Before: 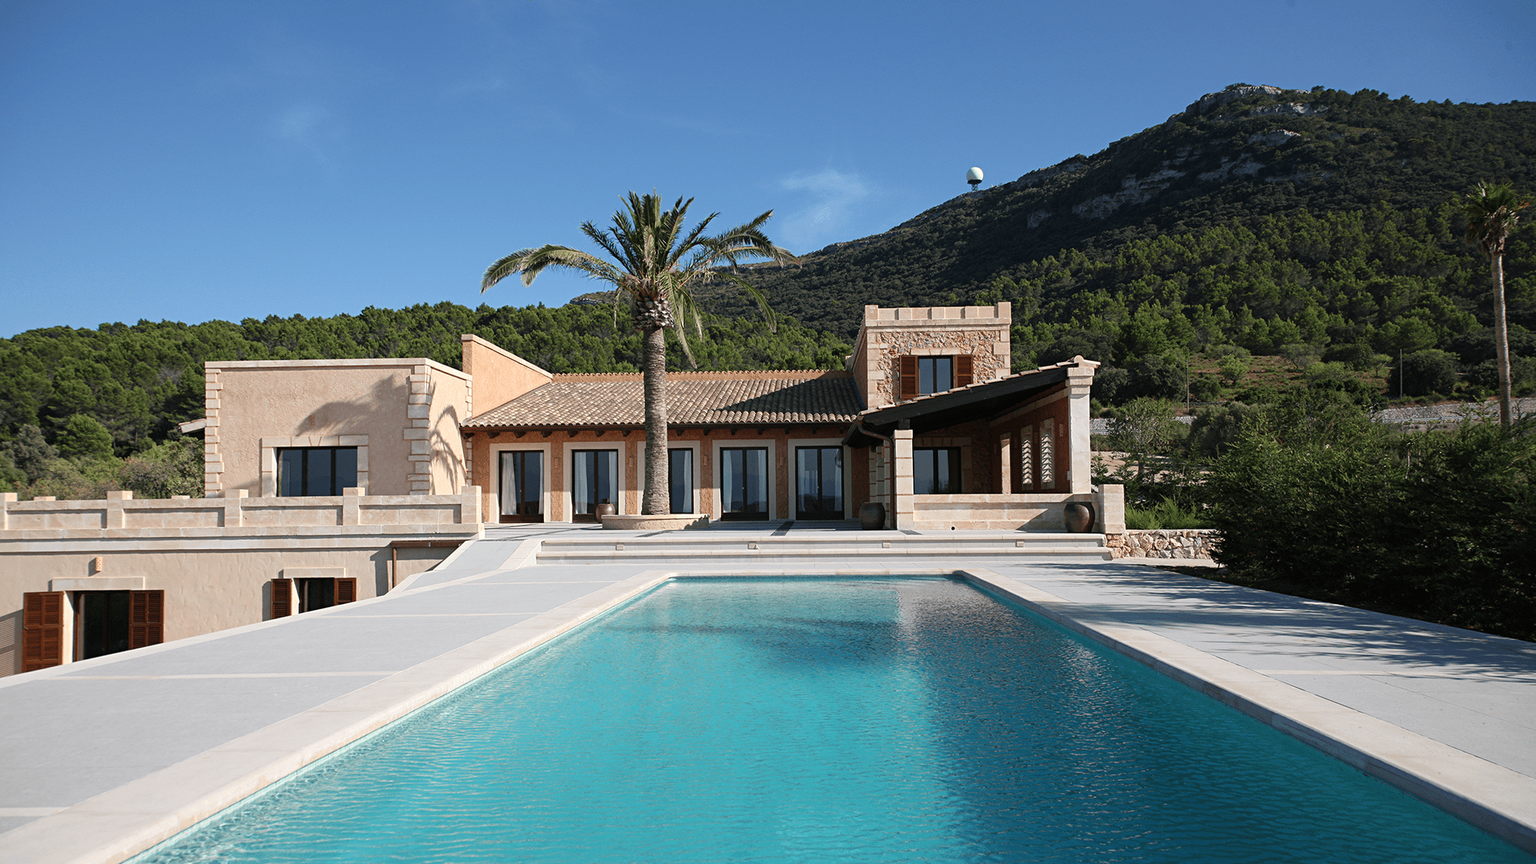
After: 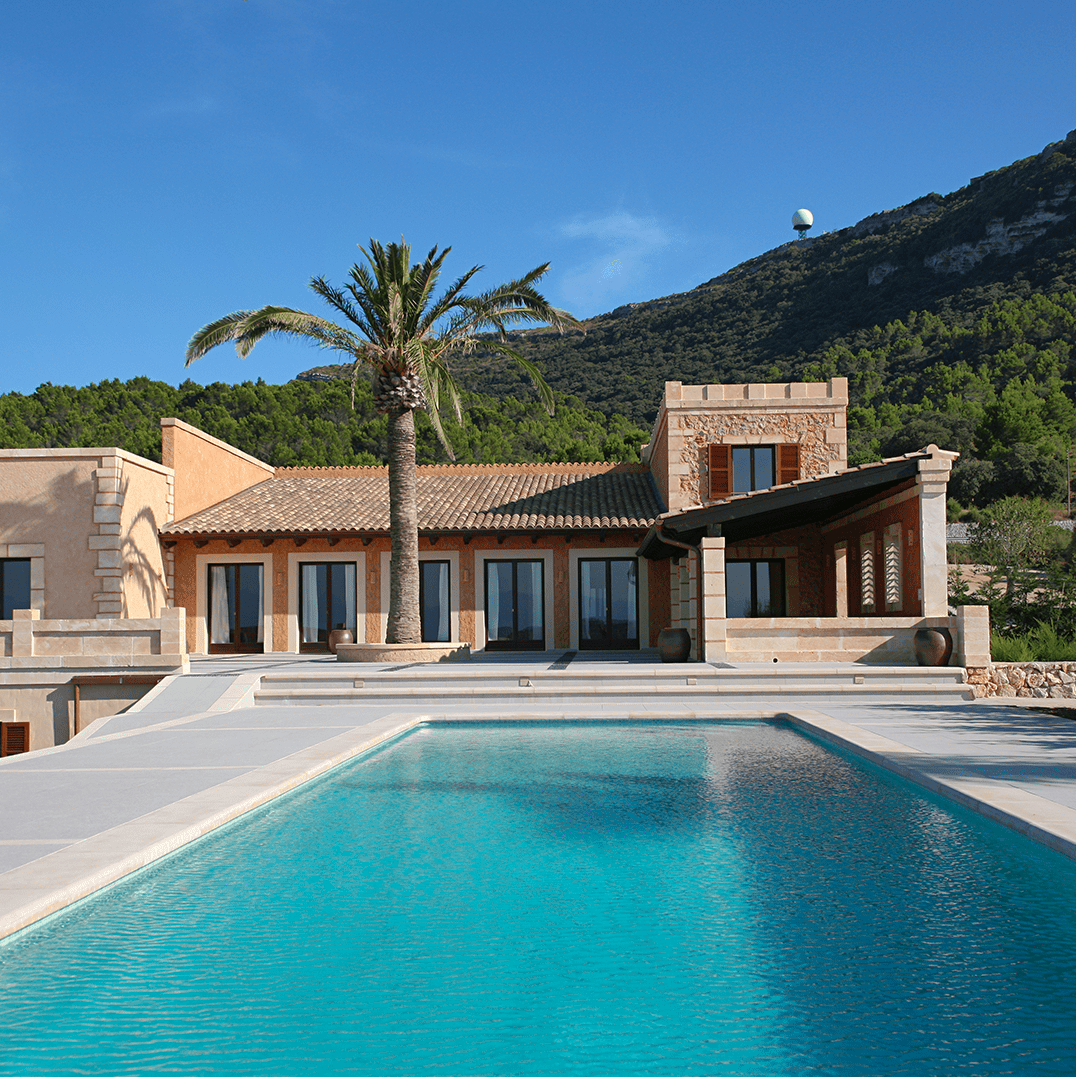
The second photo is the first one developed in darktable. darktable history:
crop: left 21.674%, right 22.086%
shadows and highlights: on, module defaults
contrast brightness saturation: contrast 0.08, saturation 0.2
